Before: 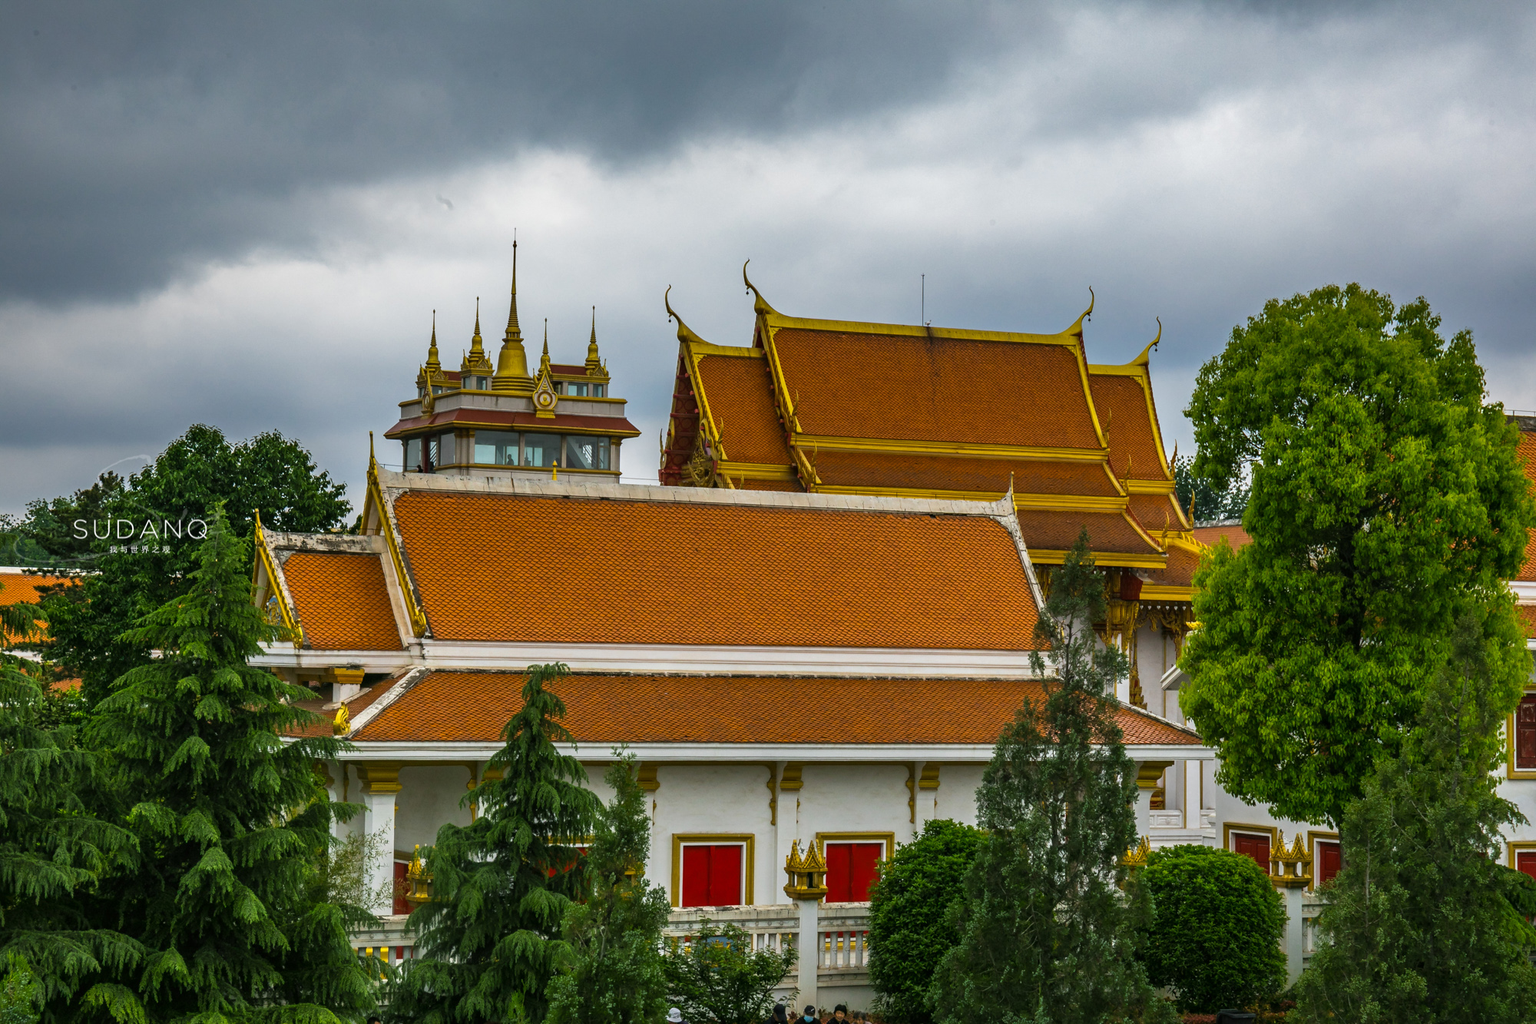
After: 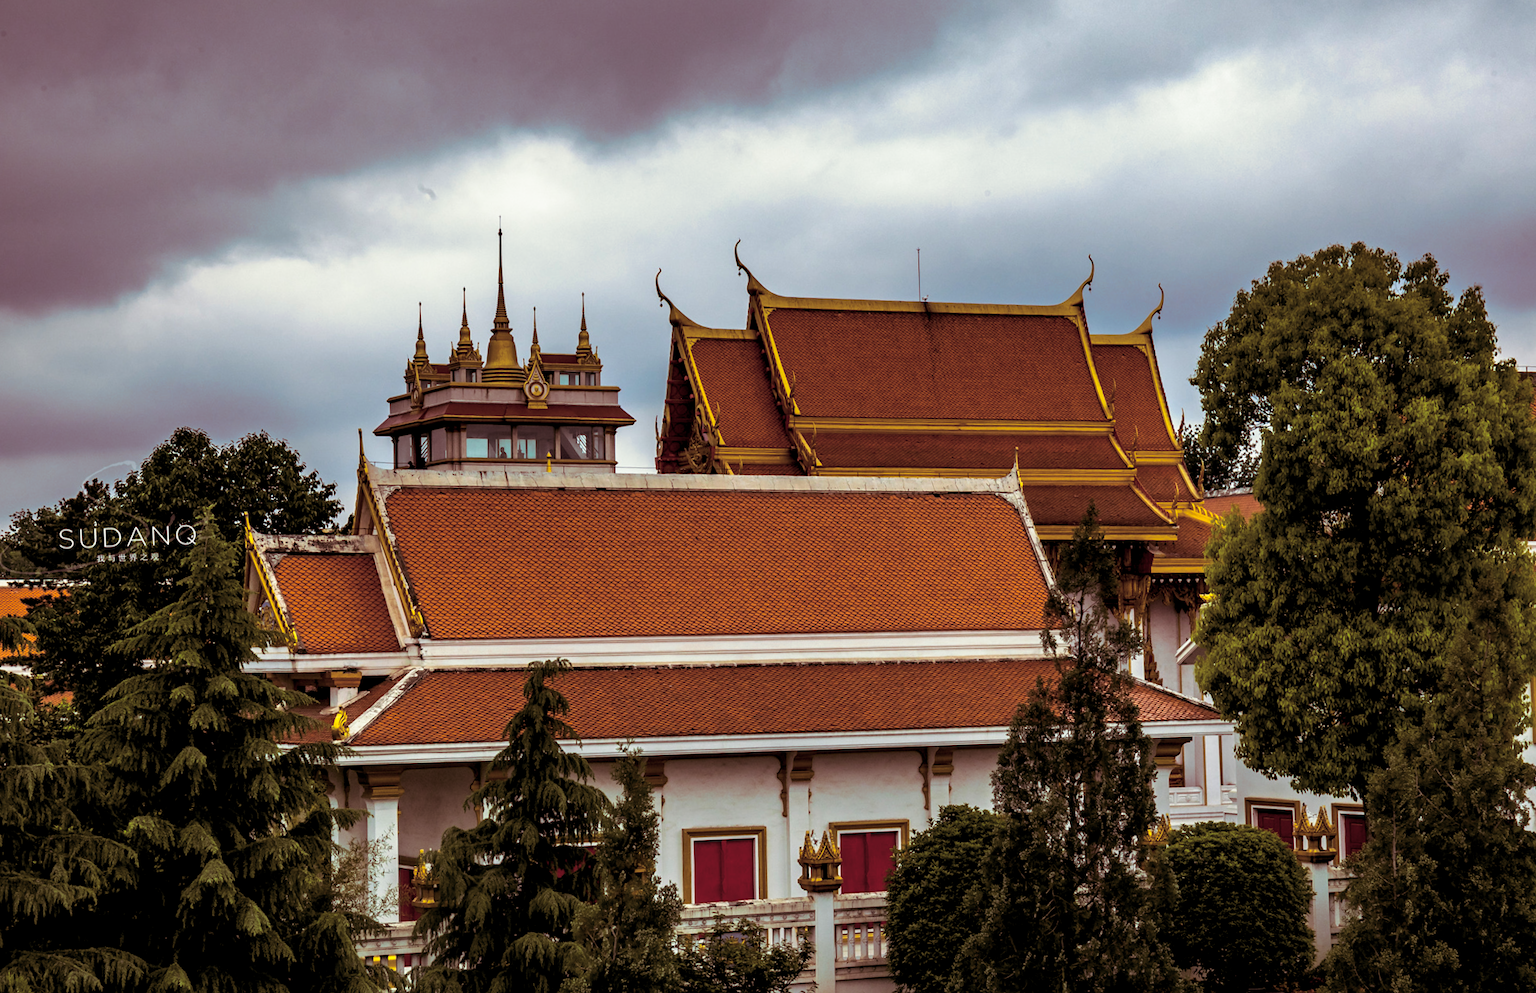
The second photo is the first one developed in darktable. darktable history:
base curve: curves: ch0 [(0.017, 0) (0.425, 0.441) (0.844, 0.933) (1, 1)], preserve colors none
split-toning: on, module defaults
rotate and perspective: rotation -2°, crop left 0.022, crop right 0.978, crop top 0.049, crop bottom 0.951
